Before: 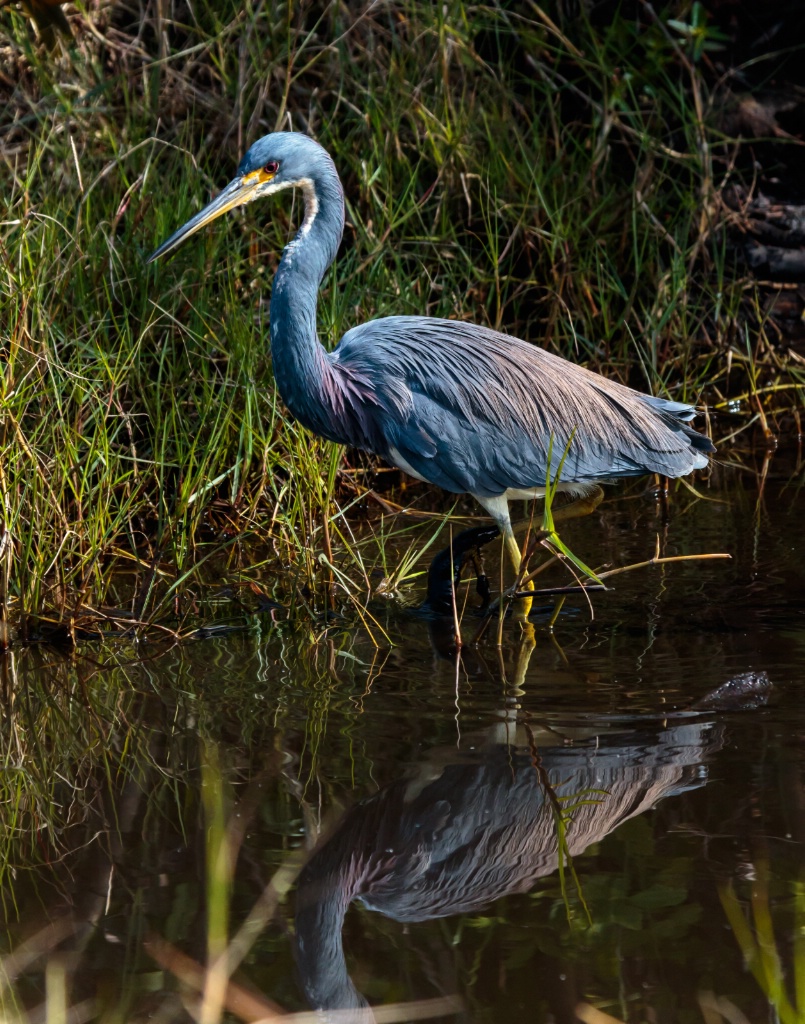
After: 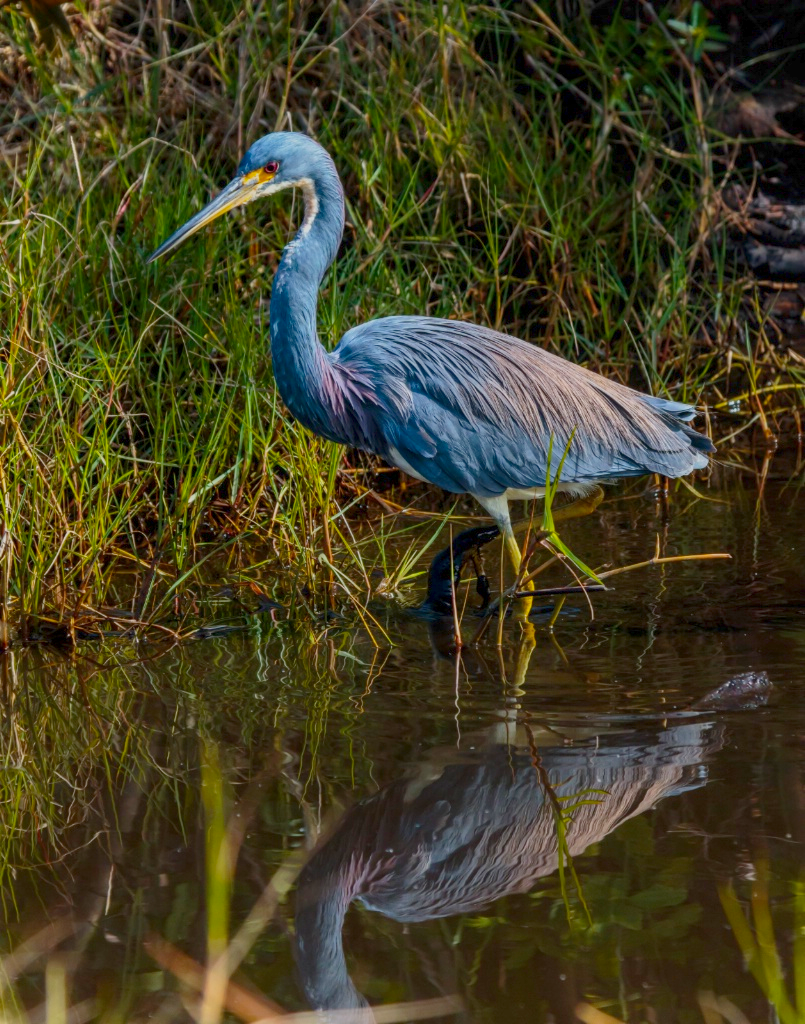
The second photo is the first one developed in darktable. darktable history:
color balance rgb: perceptual saturation grading › global saturation 25.819%, contrast -29.485%
local contrast: on, module defaults
